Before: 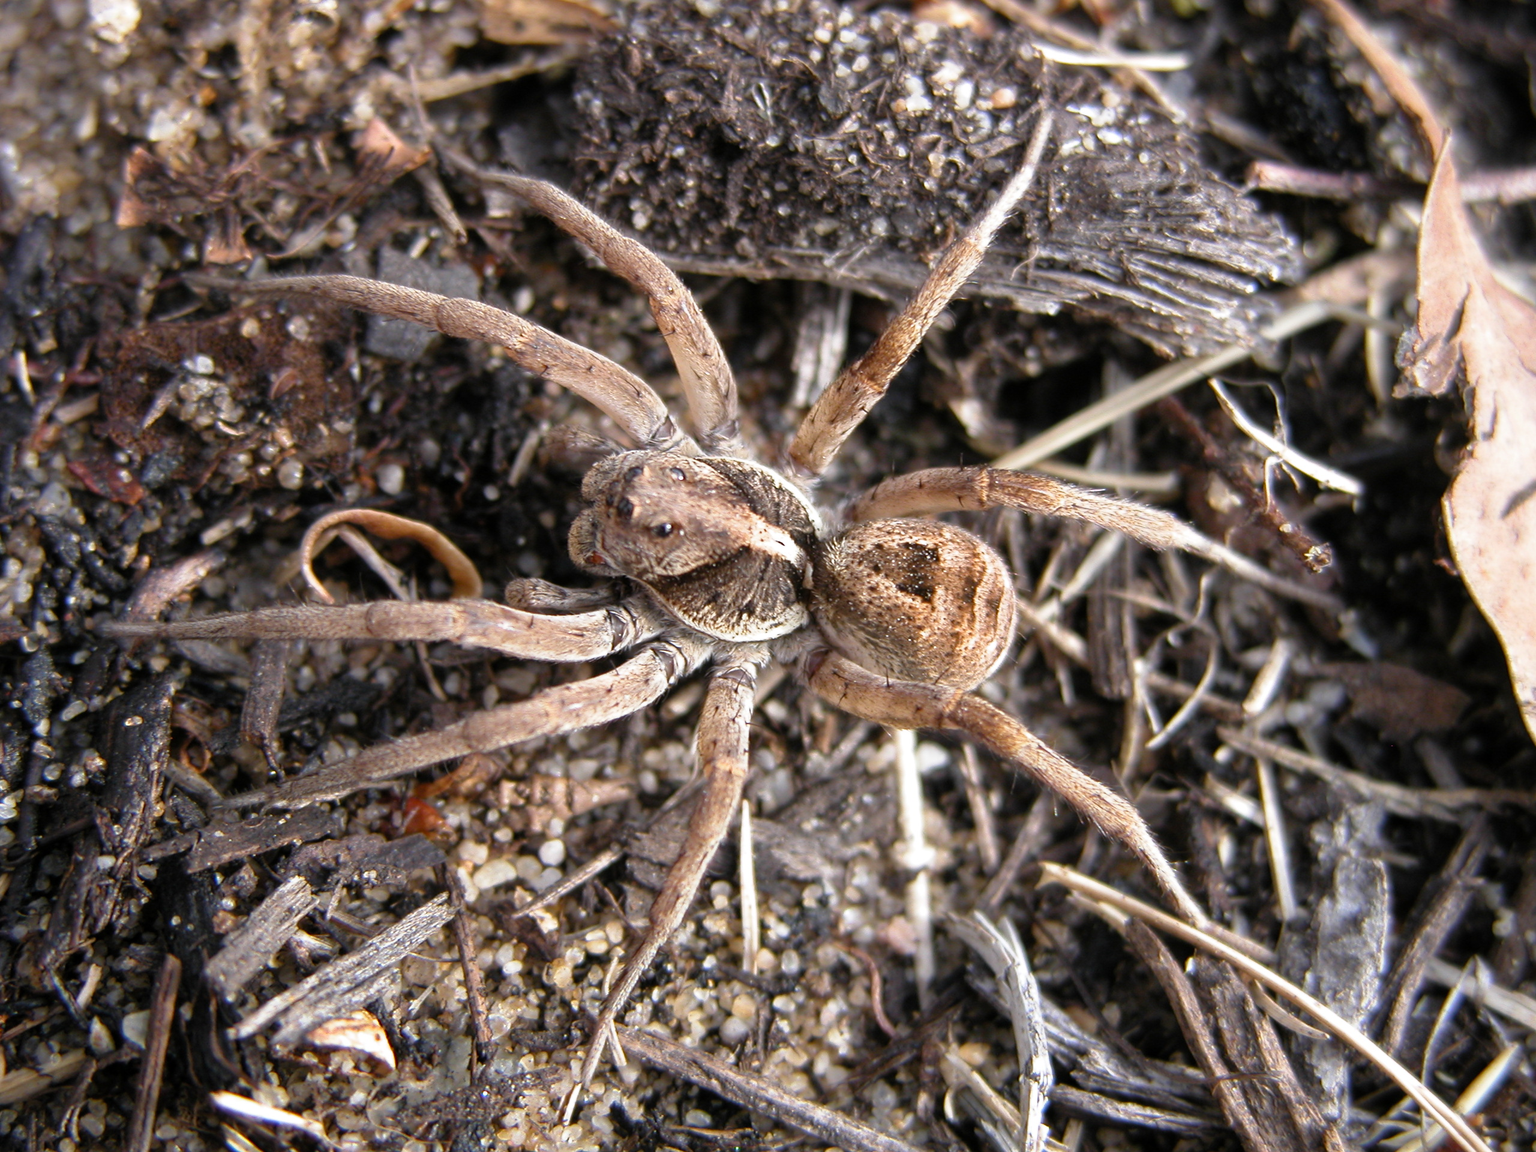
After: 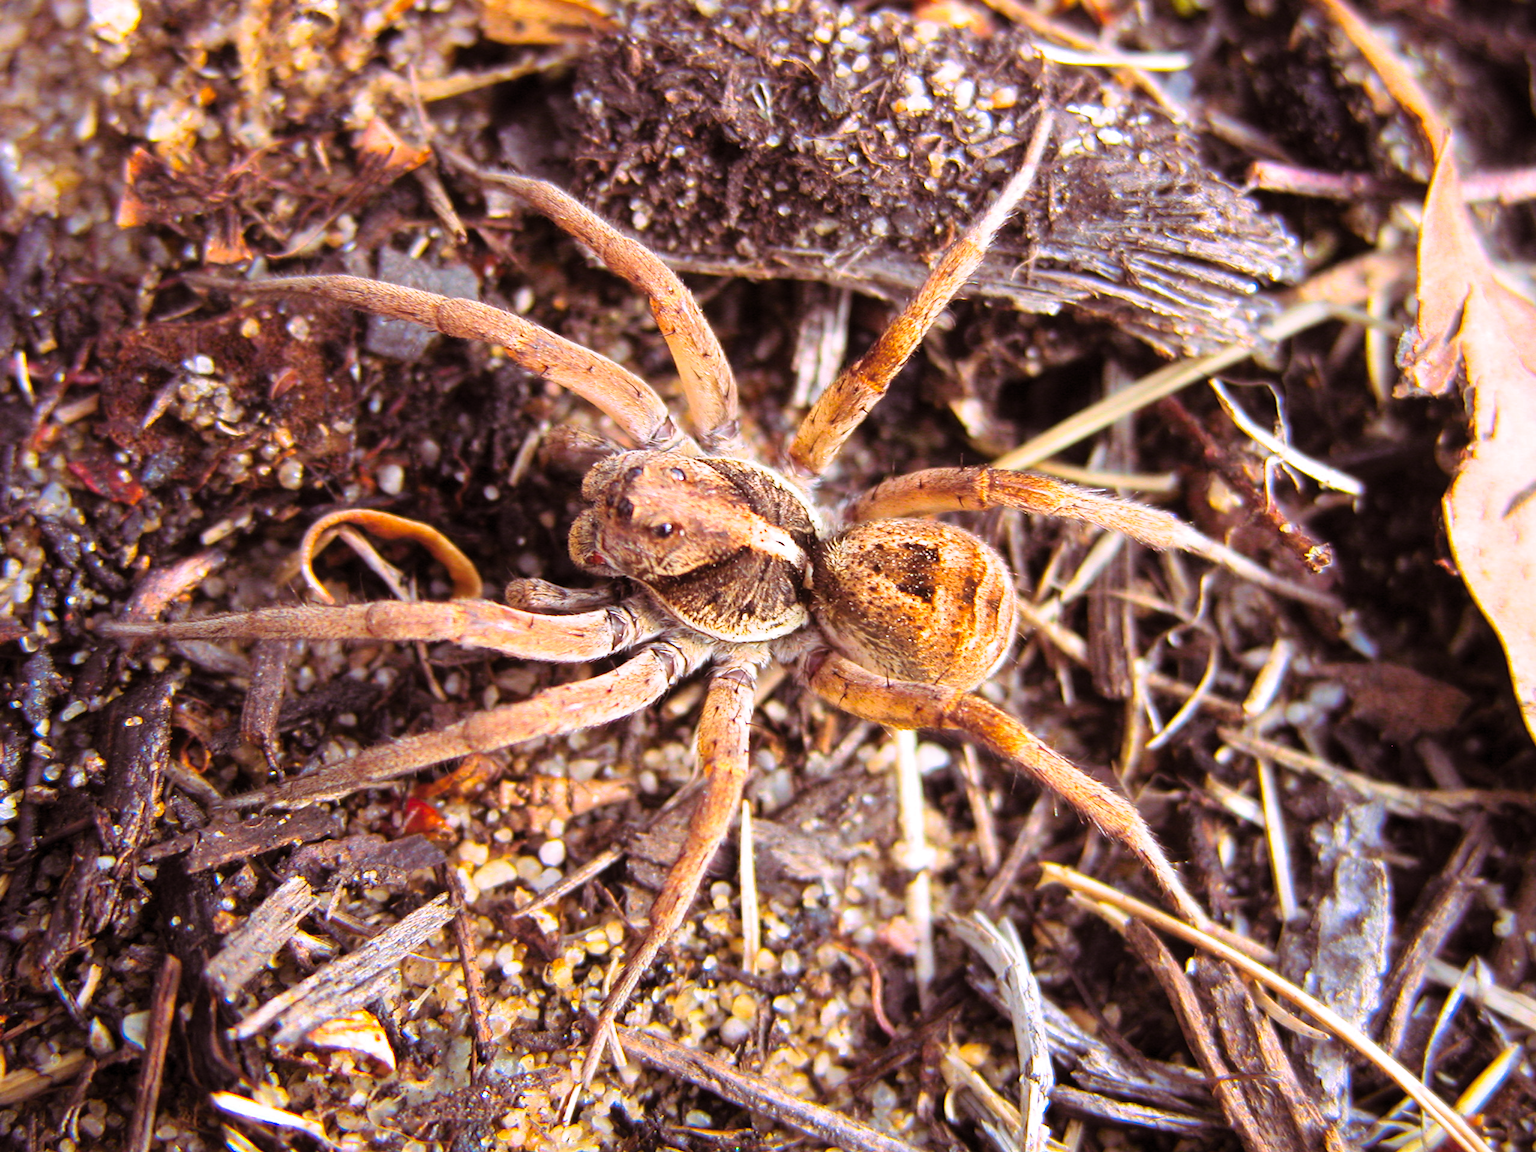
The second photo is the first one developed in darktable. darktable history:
color balance rgb: perceptual saturation grading › global saturation 20%, global vibrance 20%
split-toning: highlights › hue 298.8°, highlights › saturation 0.73, compress 41.76%
contrast brightness saturation: contrast 0.2, brightness 0.2, saturation 0.8
